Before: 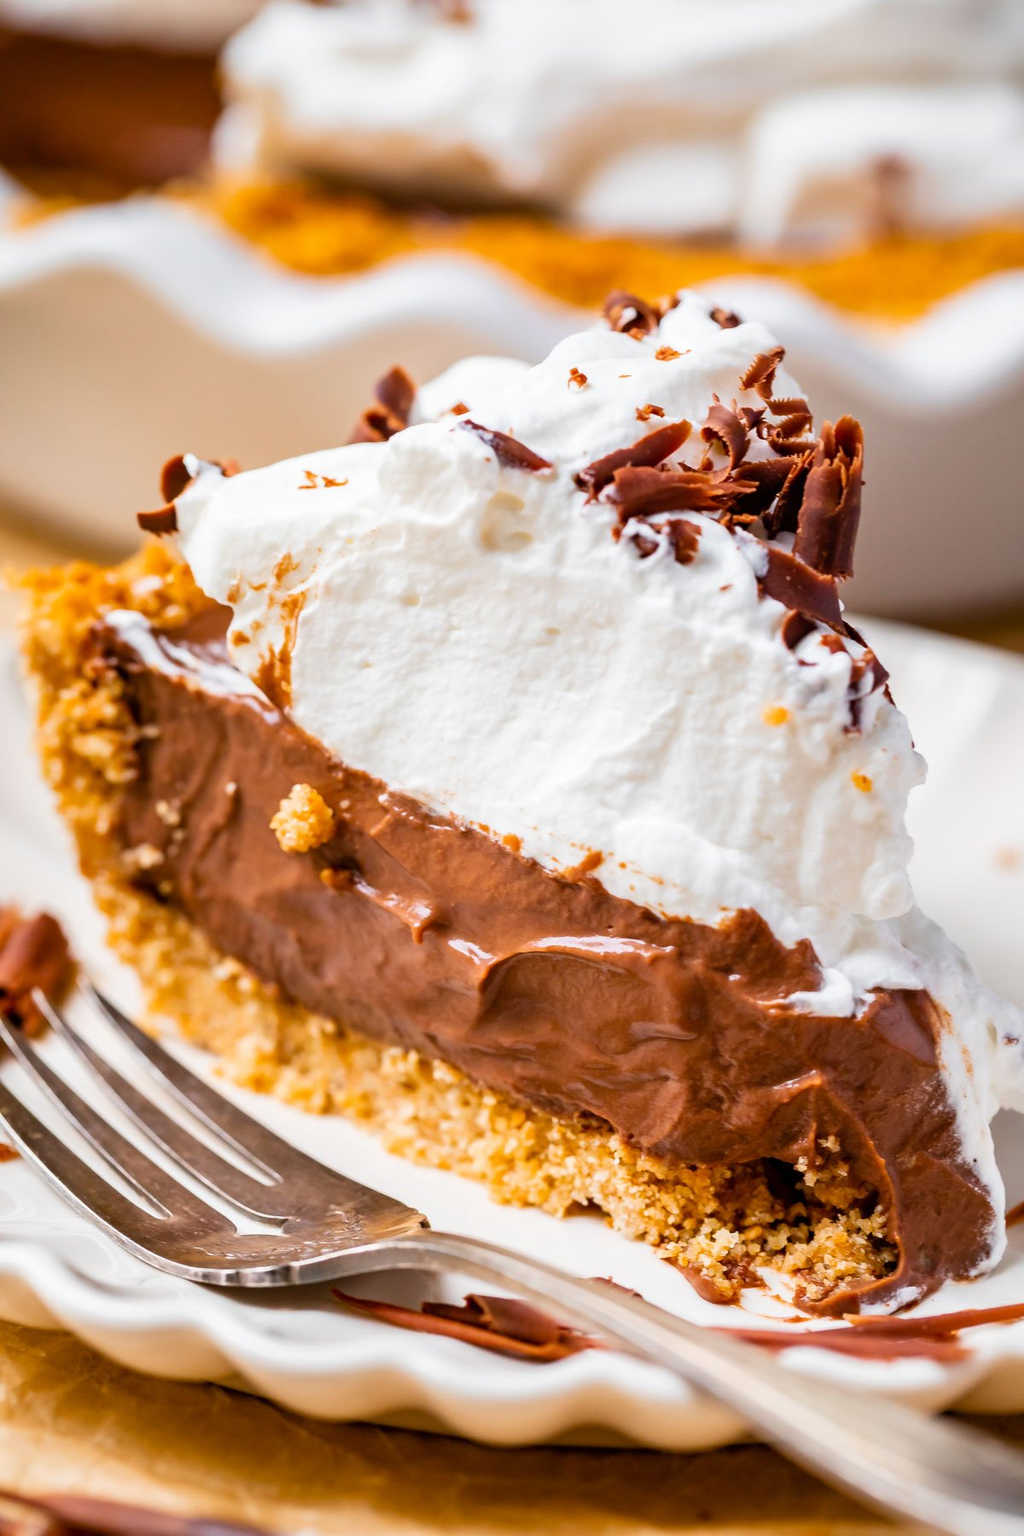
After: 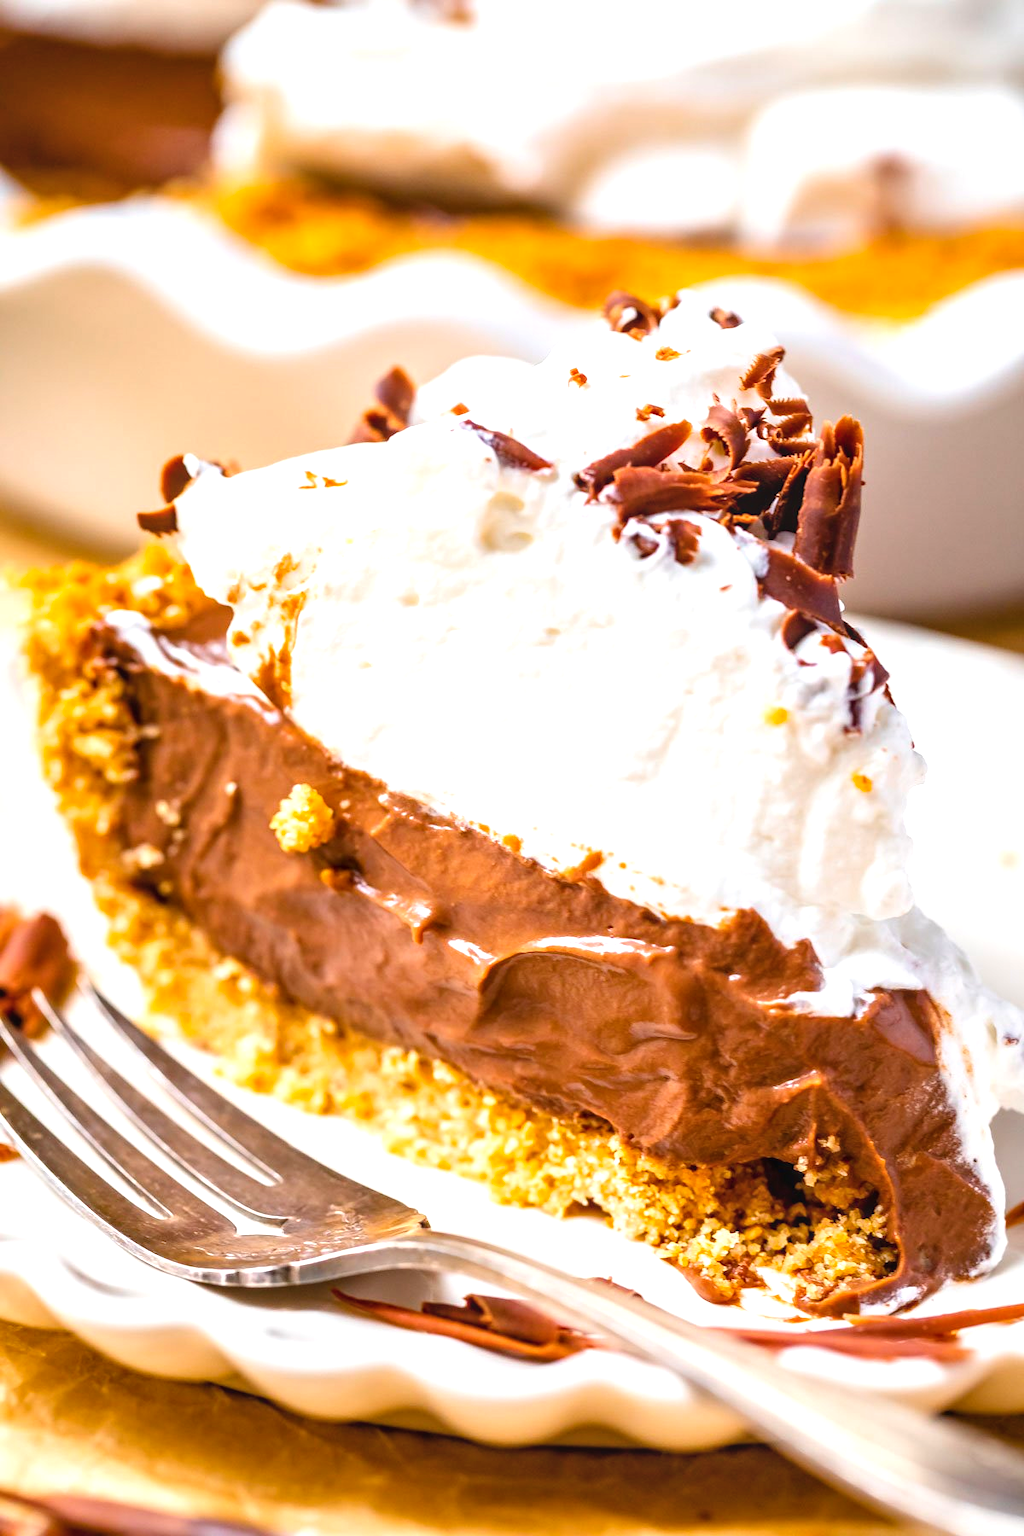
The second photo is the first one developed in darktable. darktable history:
base curve: curves: ch0 [(0, 0) (0.283, 0.295) (1, 1)], preserve colors none
local contrast: detail 115%
color balance rgb: linear chroma grading › global chroma 8.011%, perceptual saturation grading › global saturation 0.878%, global vibrance 10.922%
exposure: exposure 0.61 EV, compensate exposure bias true, compensate highlight preservation false
